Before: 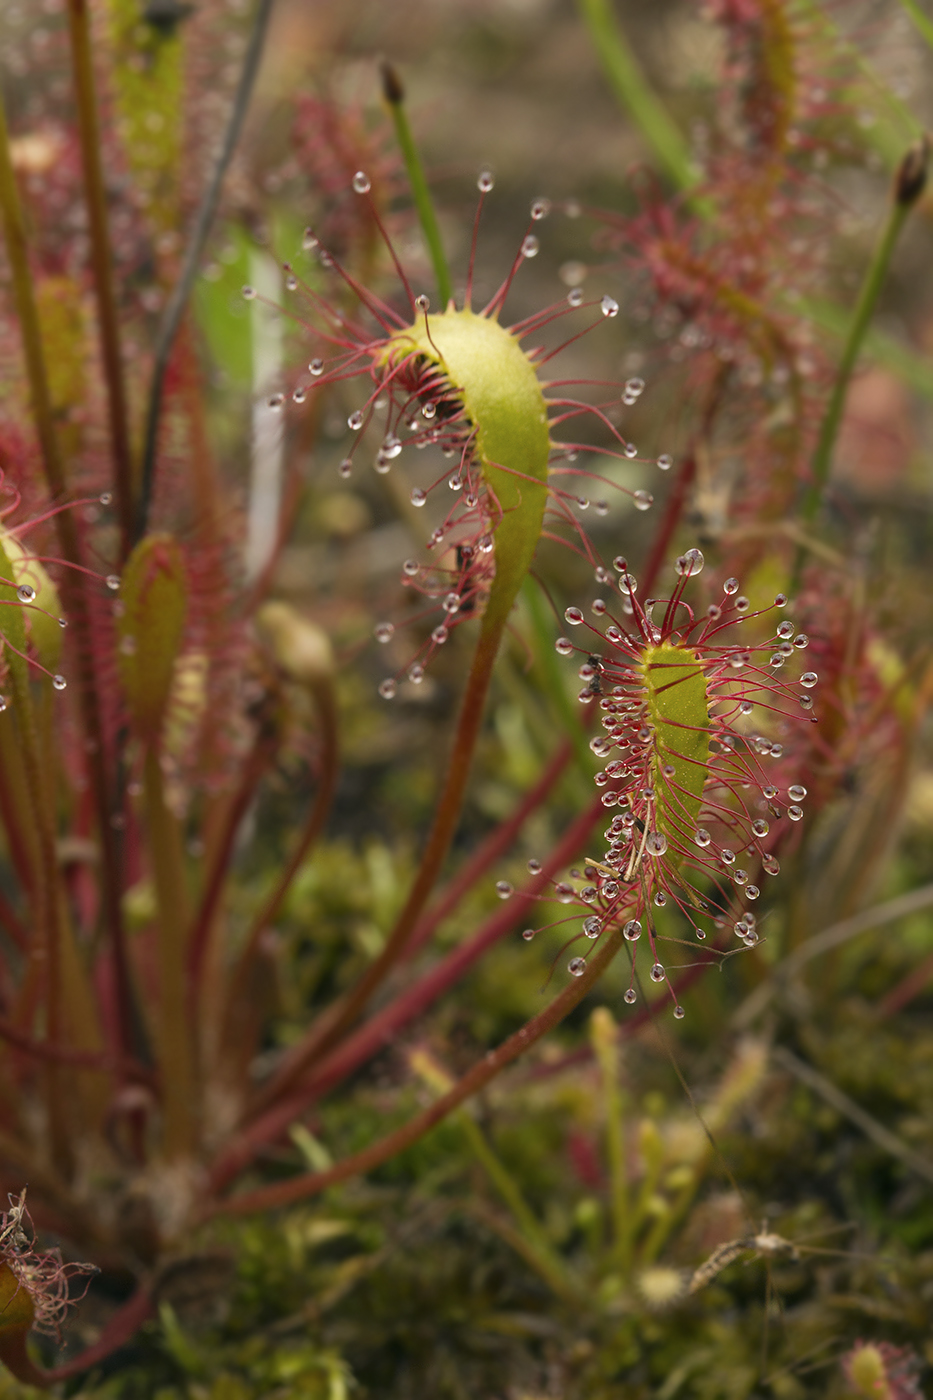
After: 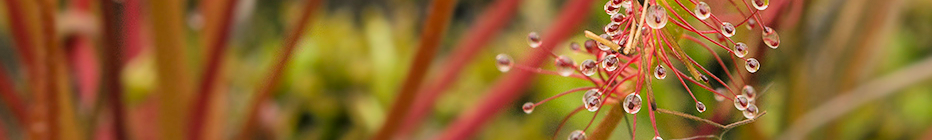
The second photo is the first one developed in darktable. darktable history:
filmic rgb: black relative exposure -7.48 EV, white relative exposure 4.83 EV, hardness 3.4, color science v6 (2022)
tone equalizer: on, module defaults
crop and rotate: top 59.084%, bottom 30.916%
exposure: exposure 1.15 EV, compensate highlight preservation false
